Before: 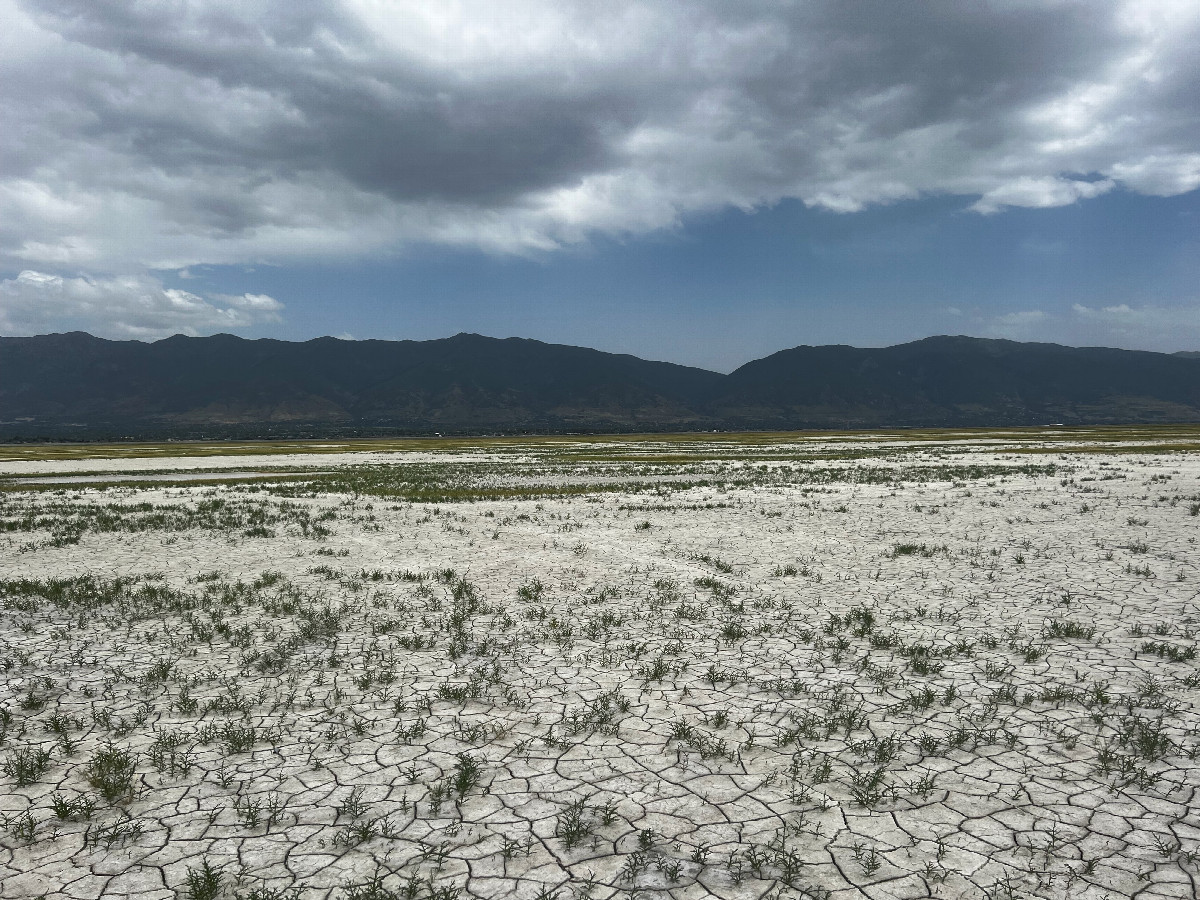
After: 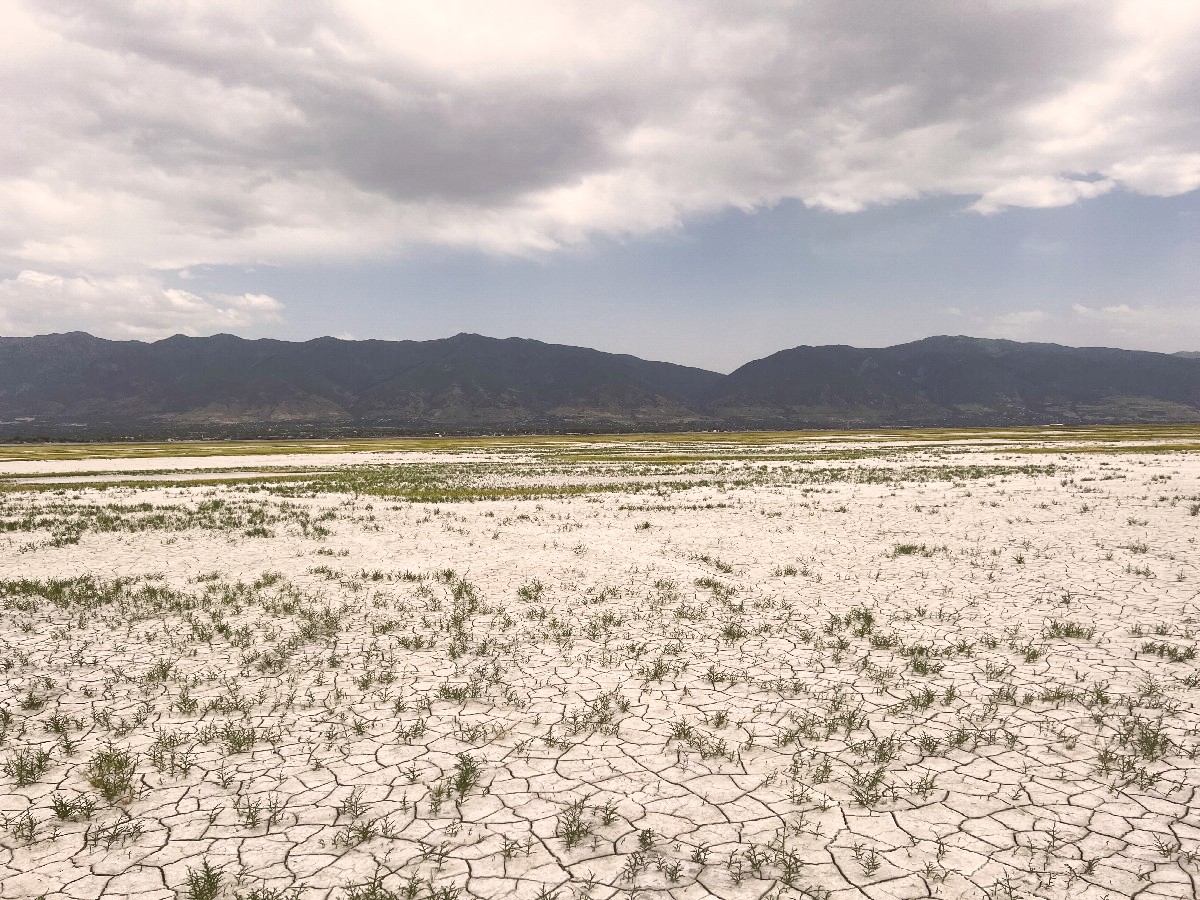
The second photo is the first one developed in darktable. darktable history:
base curve: curves: ch0 [(0, 0.007) (0.028, 0.063) (0.121, 0.311) (0.46, 0.743) (0.859, 0.957) (1, 1)], preserve colors none
color correction: highlights a* 6.27, highlights b* 8.19, shadows a* 5.94, shadows b* 7.23, saturation 0.9
